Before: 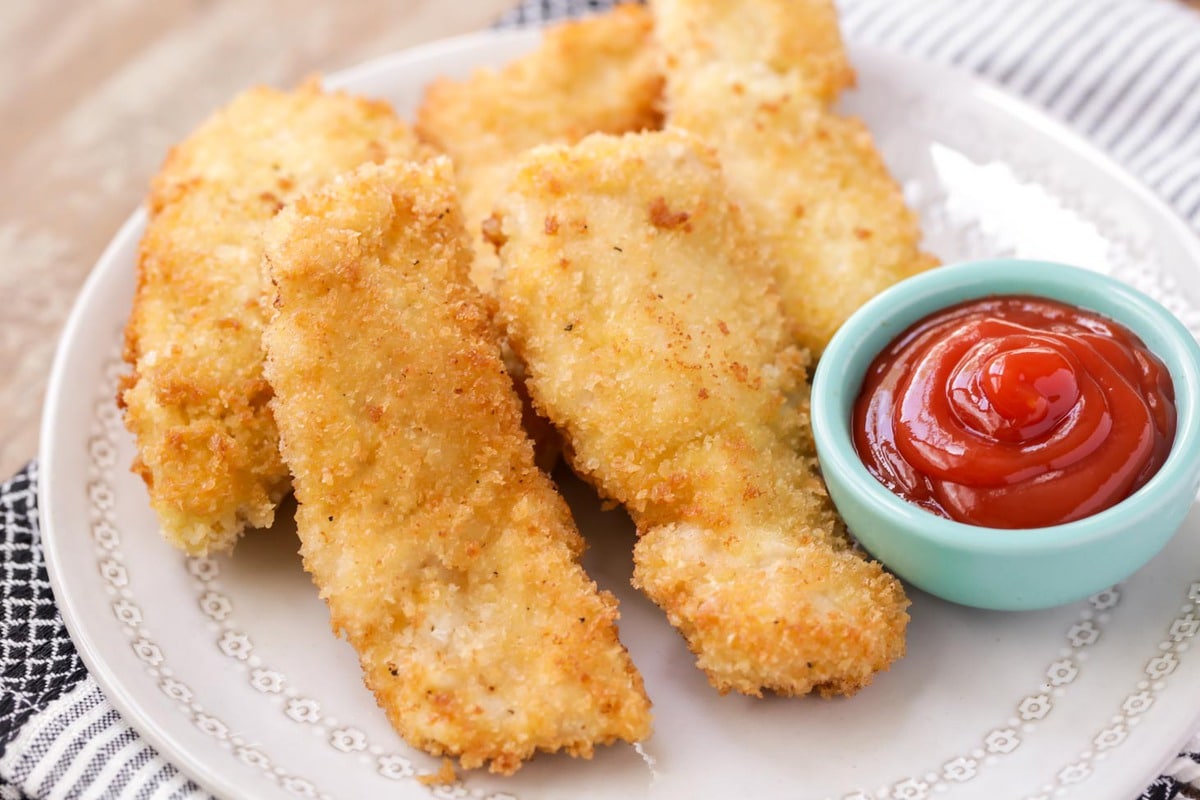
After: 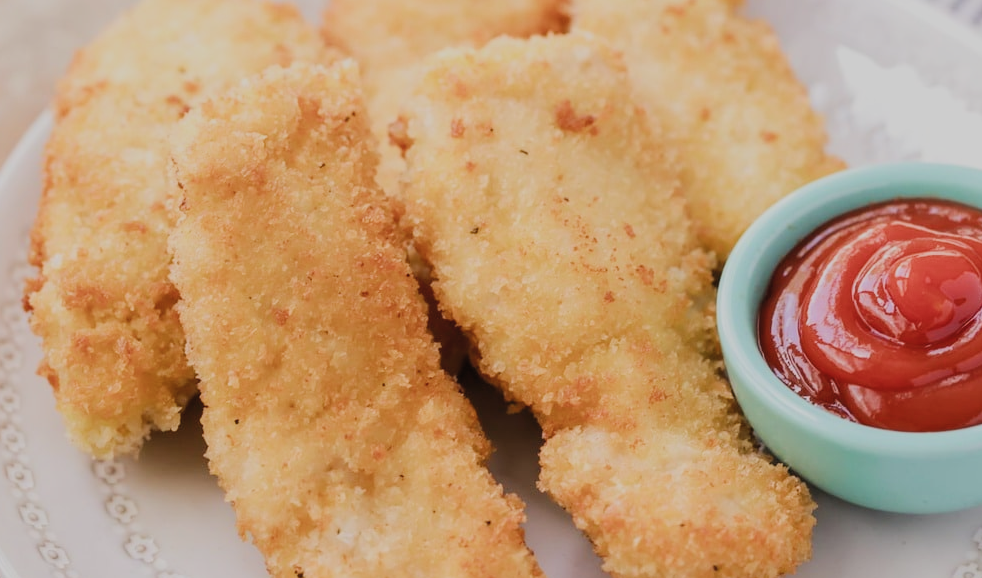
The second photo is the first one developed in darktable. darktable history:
crop: left 7.9%, top 12.228%, right 10.243%, bottom 15.466%
color balance rgb: shadows lift › luminance -9.769%, shadows lift › chroma 0.789%, shadows lift › hue 114.23°, perceptual saturation grading › global saturation 0.505%
filmic rgb: black relative exposure -7.65 EV, white relative exposure 4.56 EV, threshold 2.97 EV, hardness 3.61, color science v5 (2021), contrast in shadows safe, contrast in highlights safe, enable highlight reconstruction true
